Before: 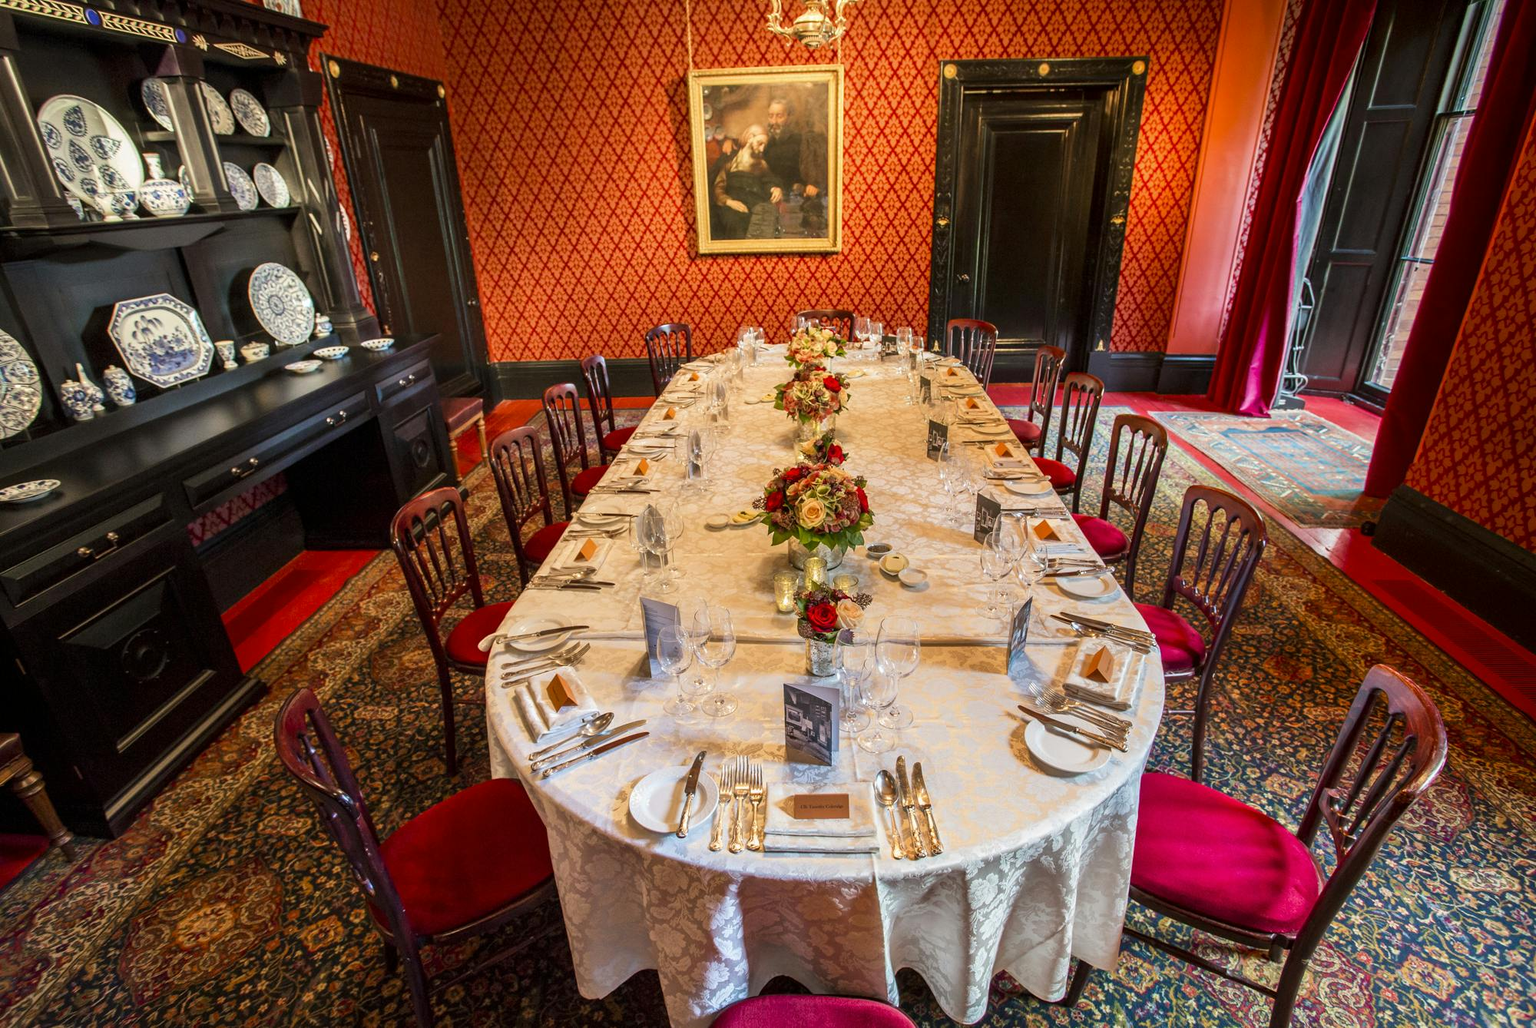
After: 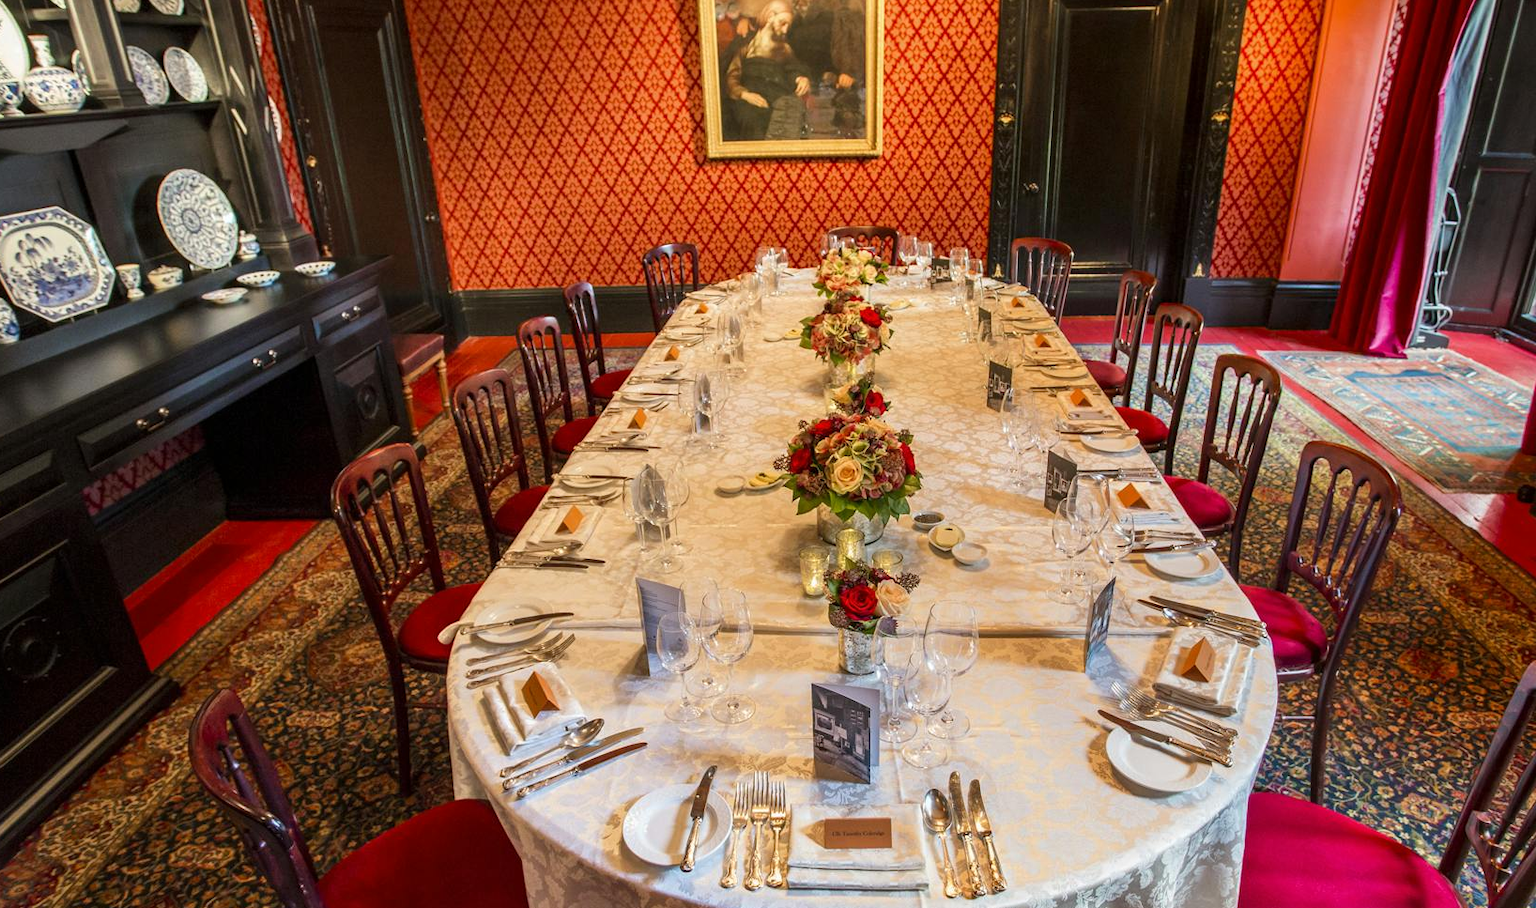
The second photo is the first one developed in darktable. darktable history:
crop: left 7.84%, top 12.14%, right 10.34%, bottom 15.44%
